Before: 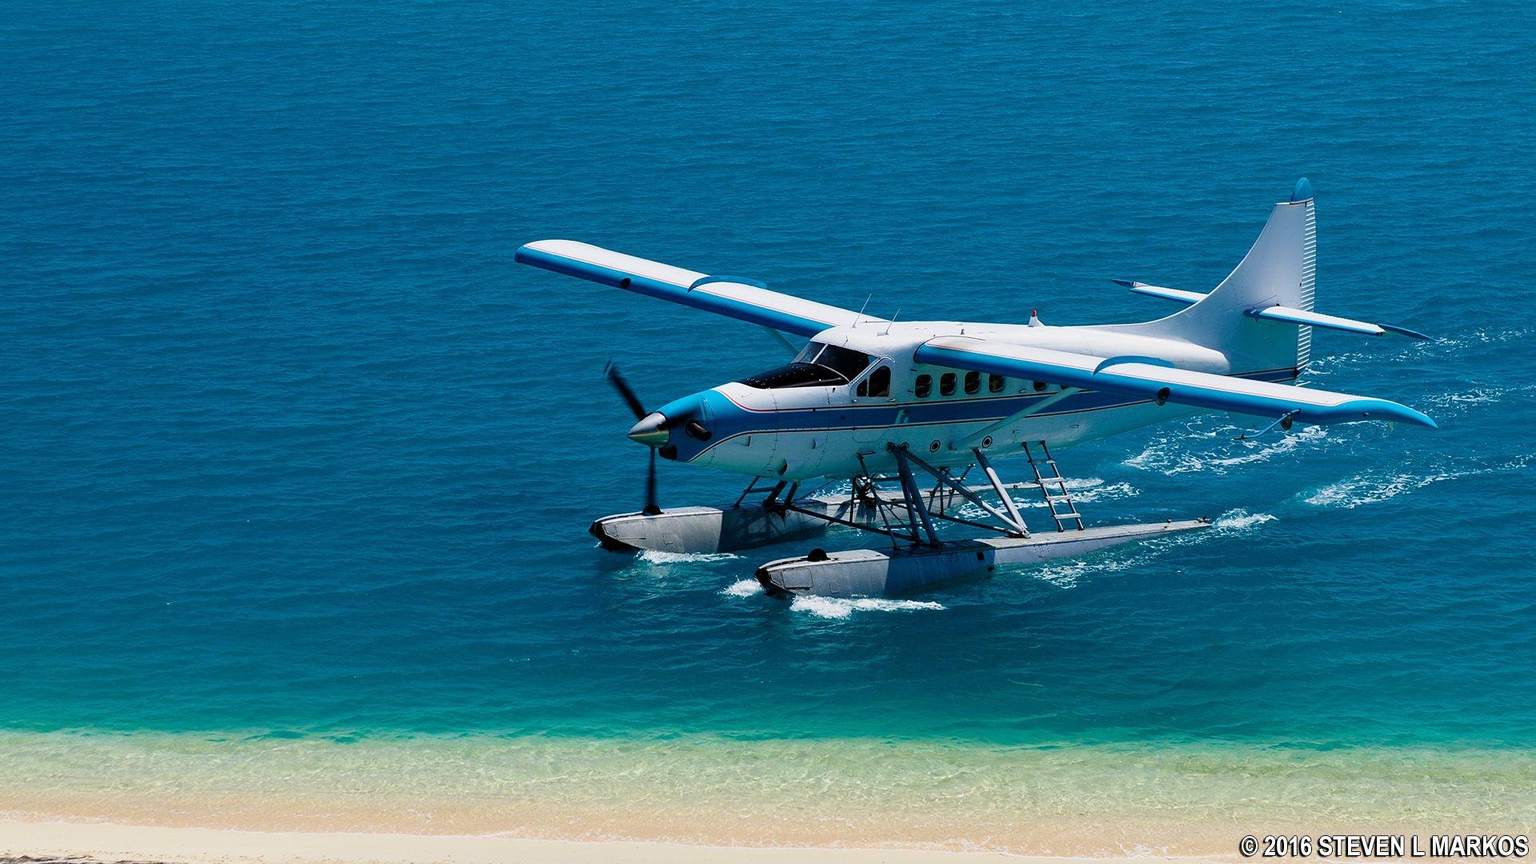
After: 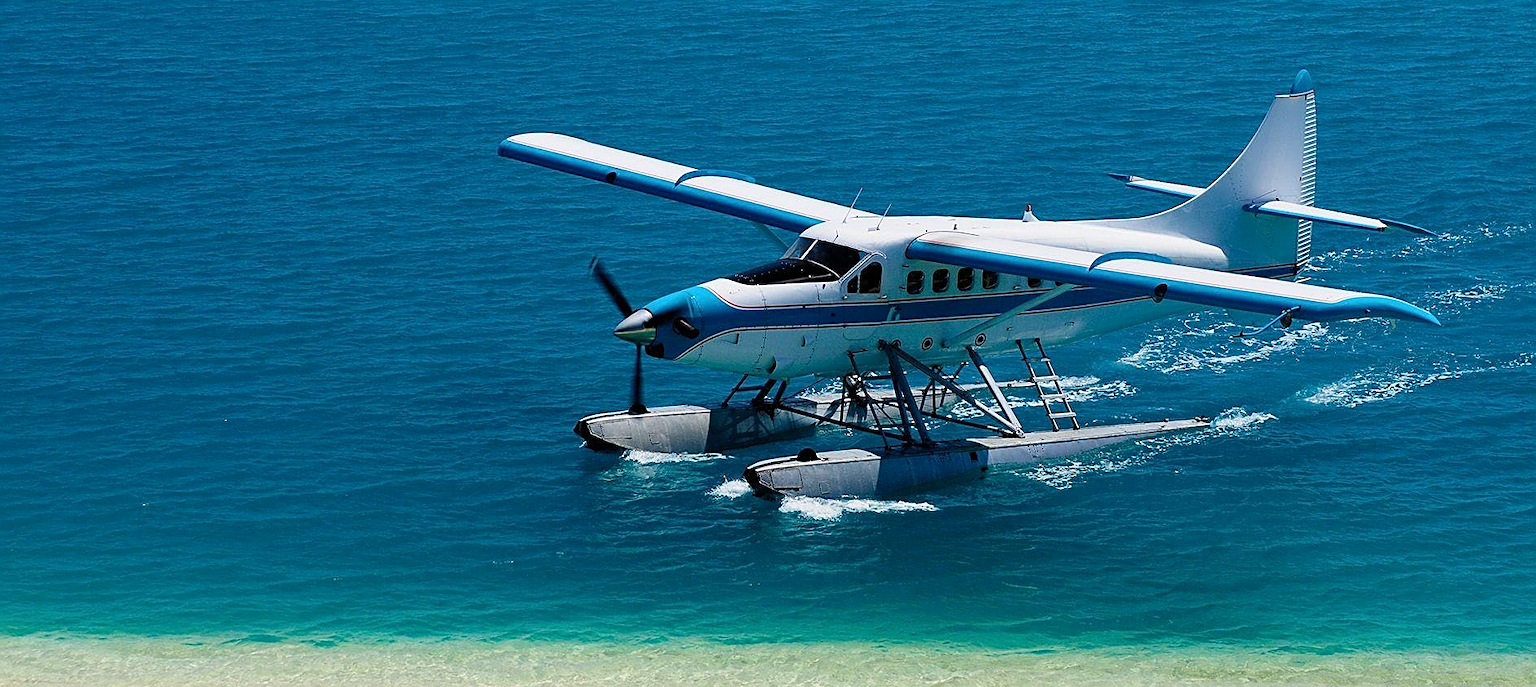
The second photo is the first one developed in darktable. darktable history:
contrast brightness saturation: contrast 0.1, brightness 0.02, saturation 0.02
sharpen: on, module defaults
crop and rotate: left 1.814%, top 12.818%, right 0.25%, bottom 9.225%
